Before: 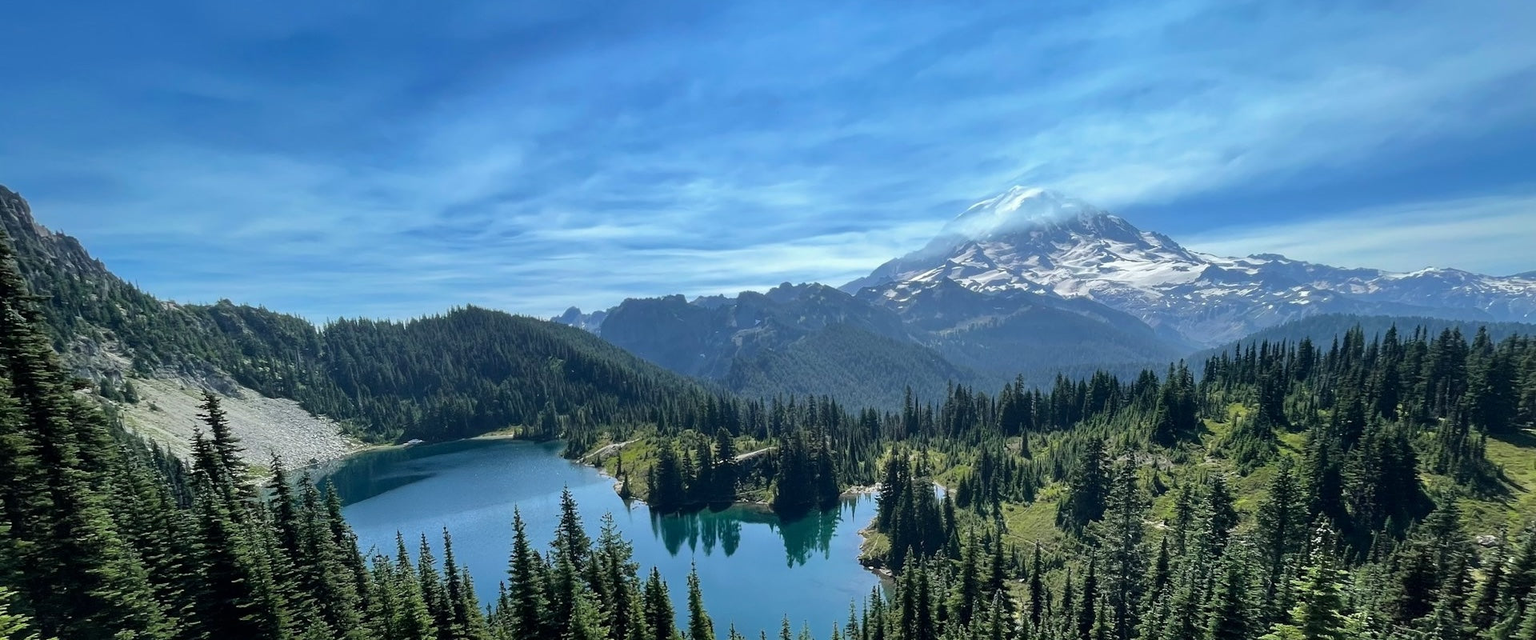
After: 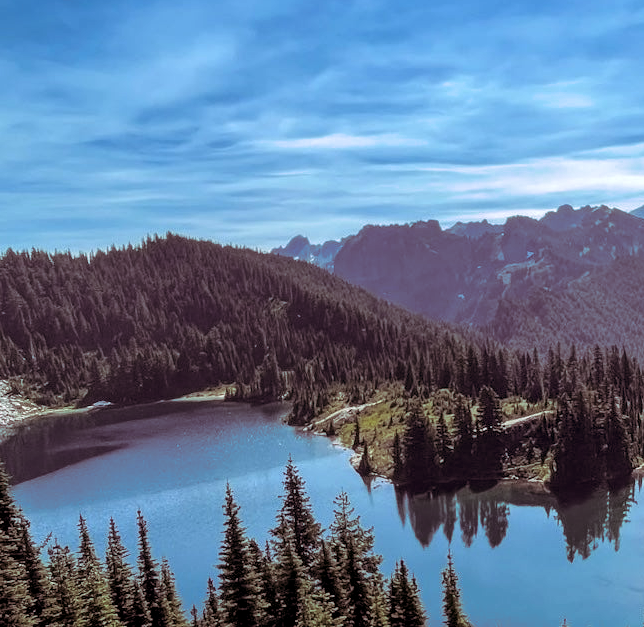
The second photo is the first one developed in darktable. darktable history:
split-toning: highlights › hue 298.8°, highlights › saturation 0.73, compress 41.76%
local contrast: detail 130%
crop and rotate: left 21.77%, top 18.528%, right 44.676%, bottom 2.997%
